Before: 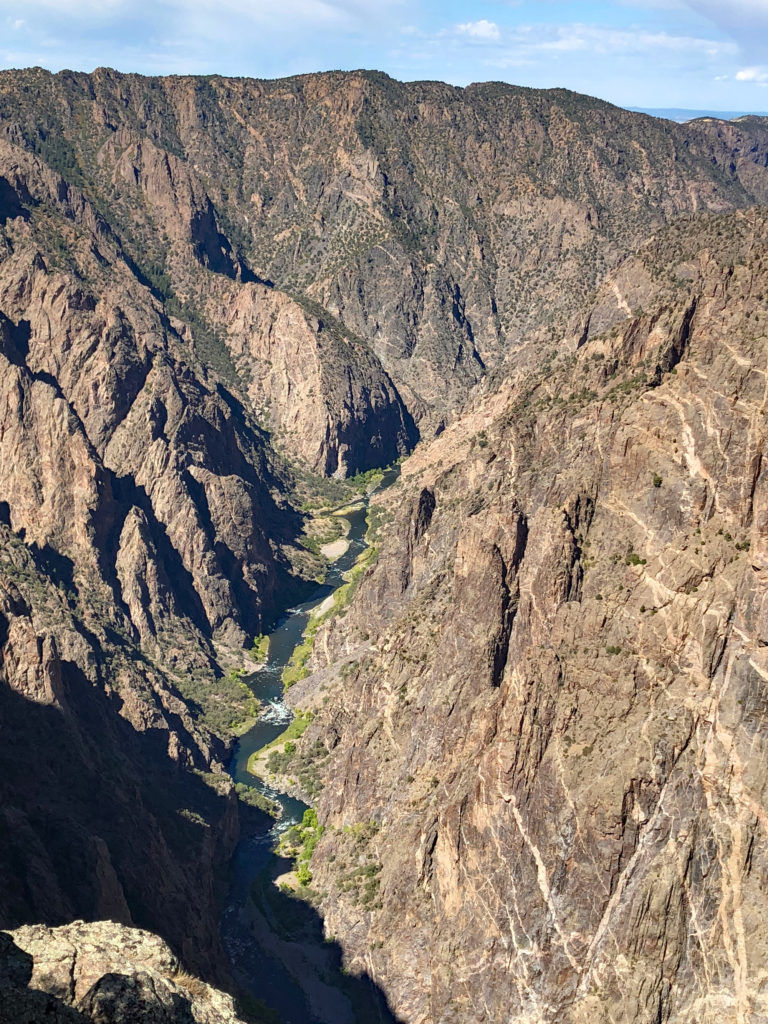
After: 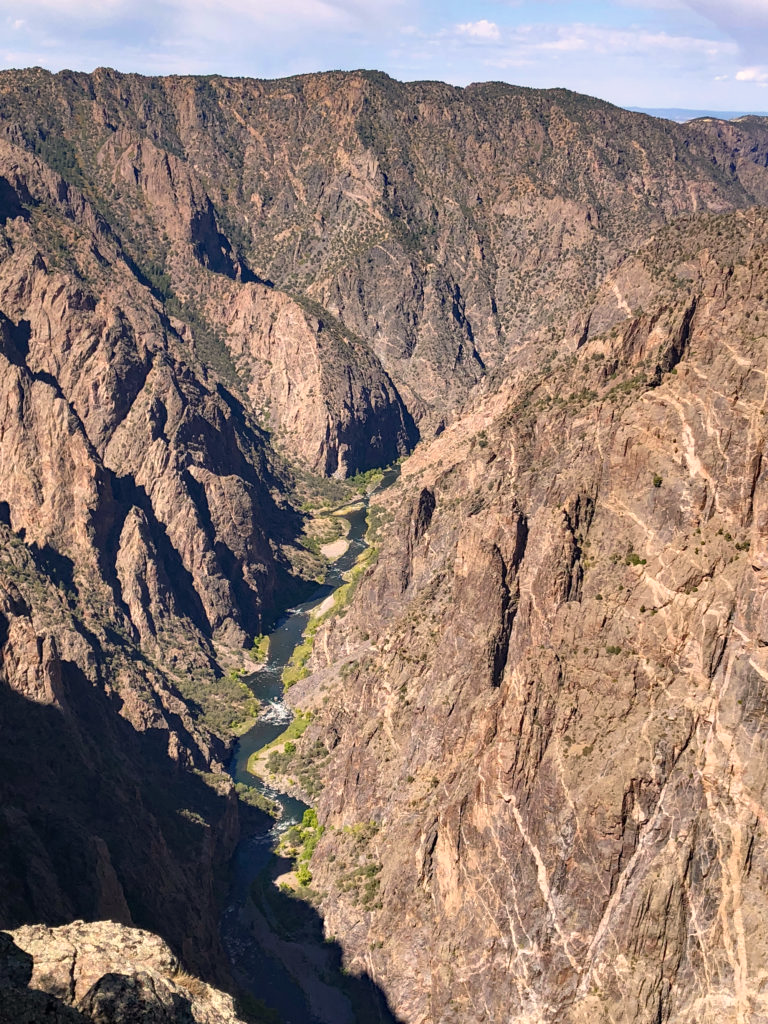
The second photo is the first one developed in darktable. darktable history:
color correction: highlights a* 8.08, highlights b* 4.02
